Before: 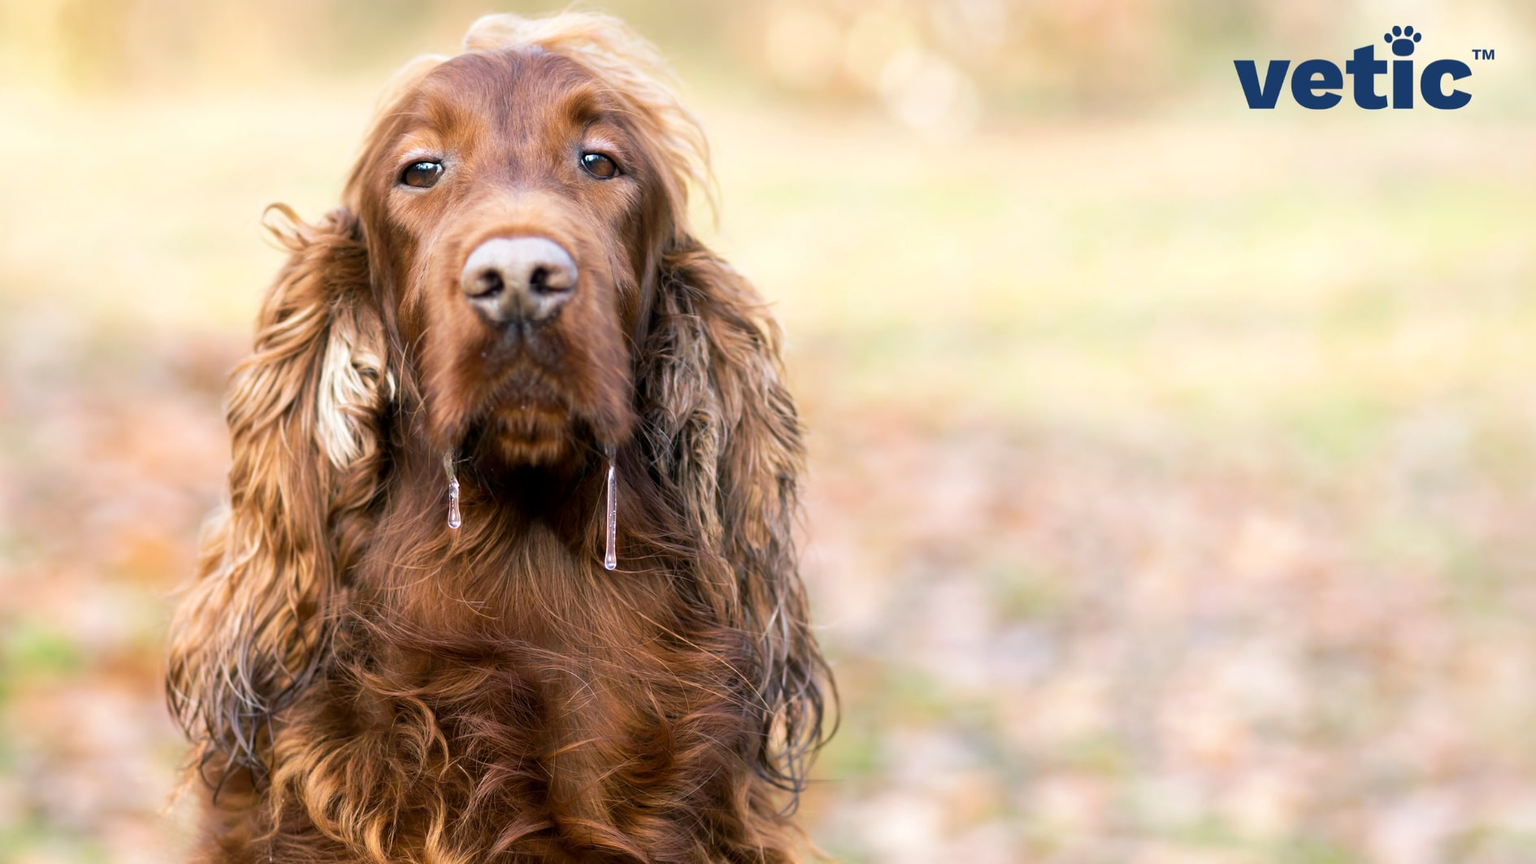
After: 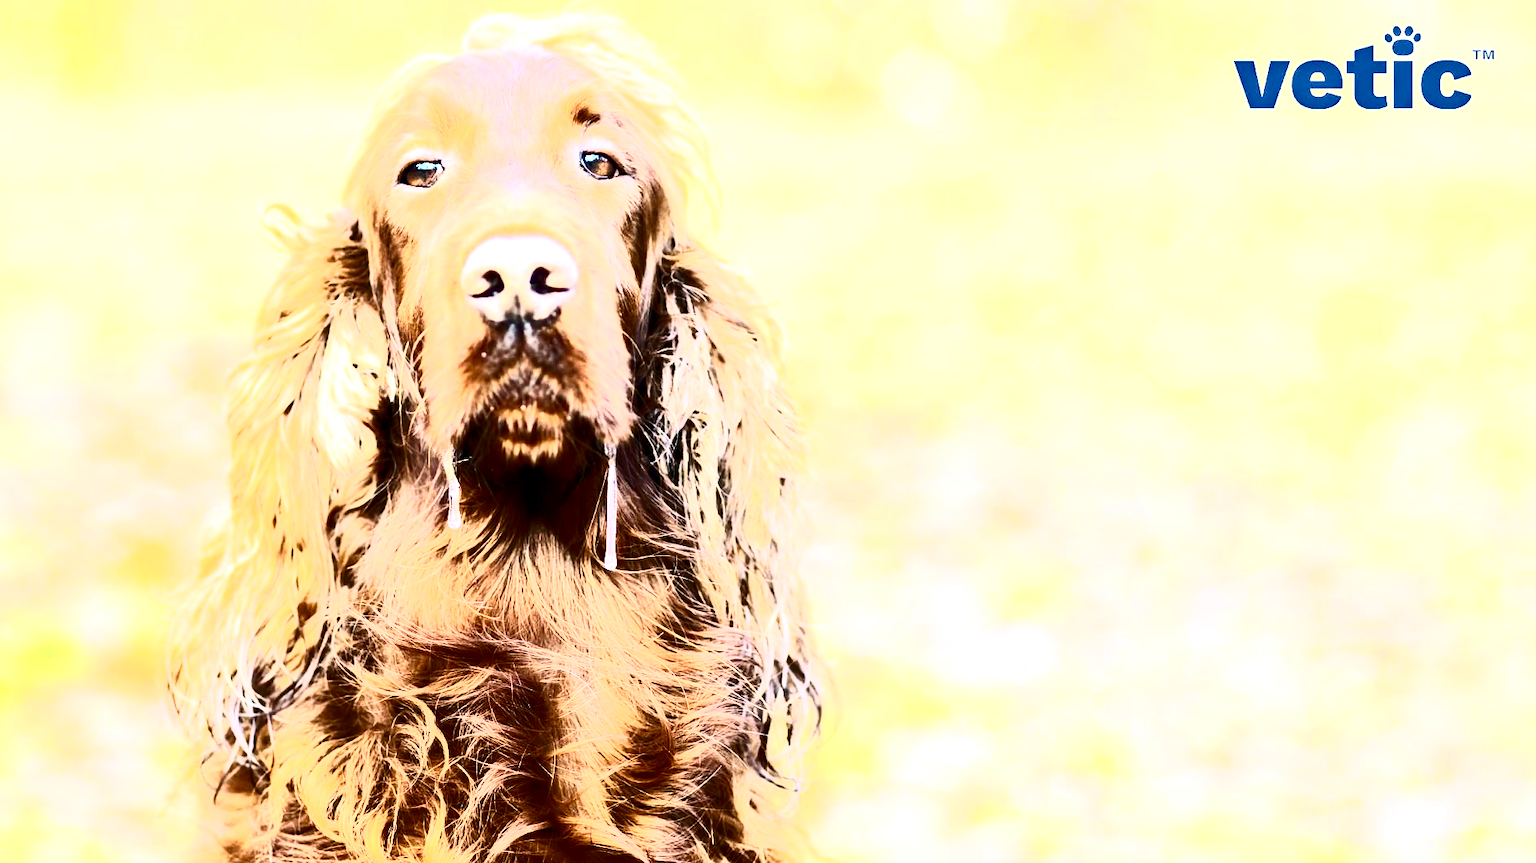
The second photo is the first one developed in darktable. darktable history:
haze removal: compatibility mode true, adaptive false
exposure: black level correction 0.001, exposure 1.84 EV, compensate highlight preservation false
contrast brightness saturation: contrast 0.93, brightness 0.2
